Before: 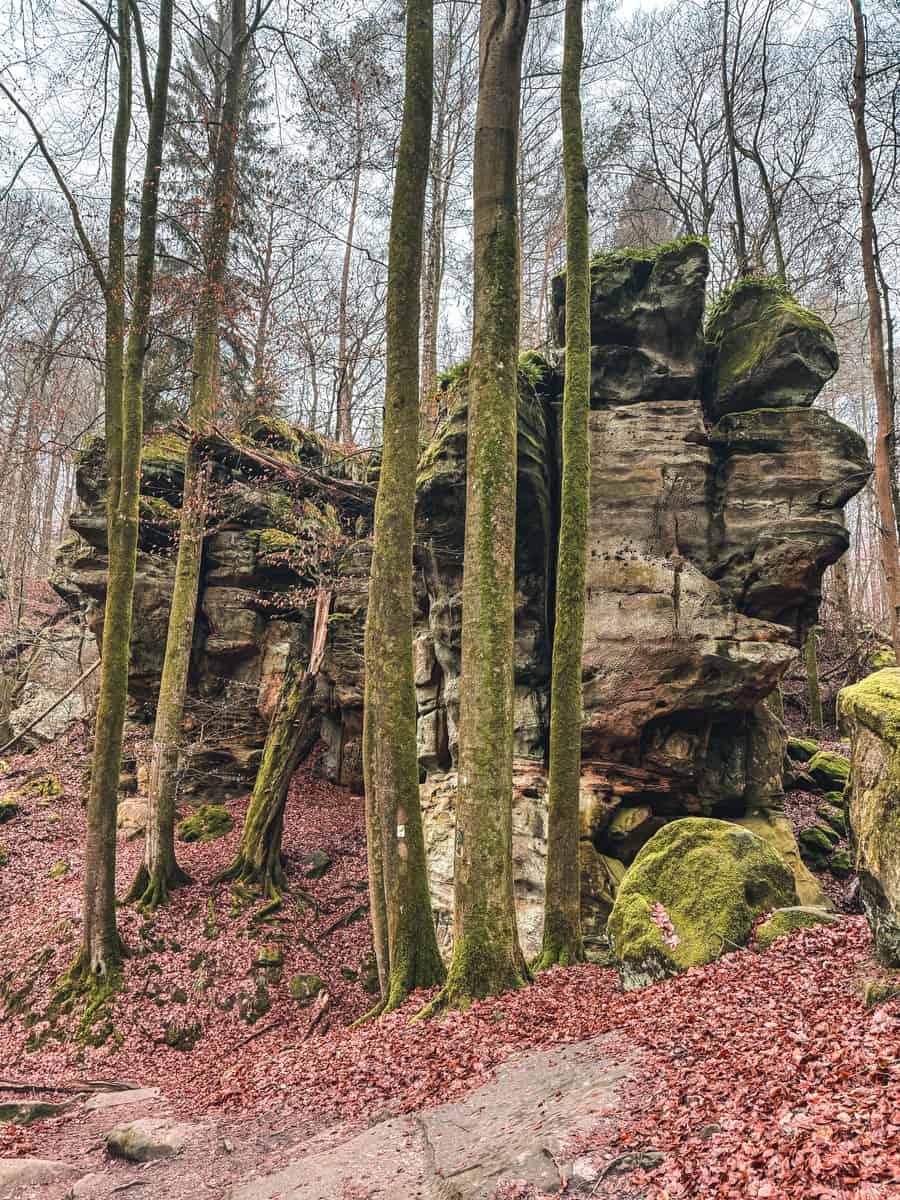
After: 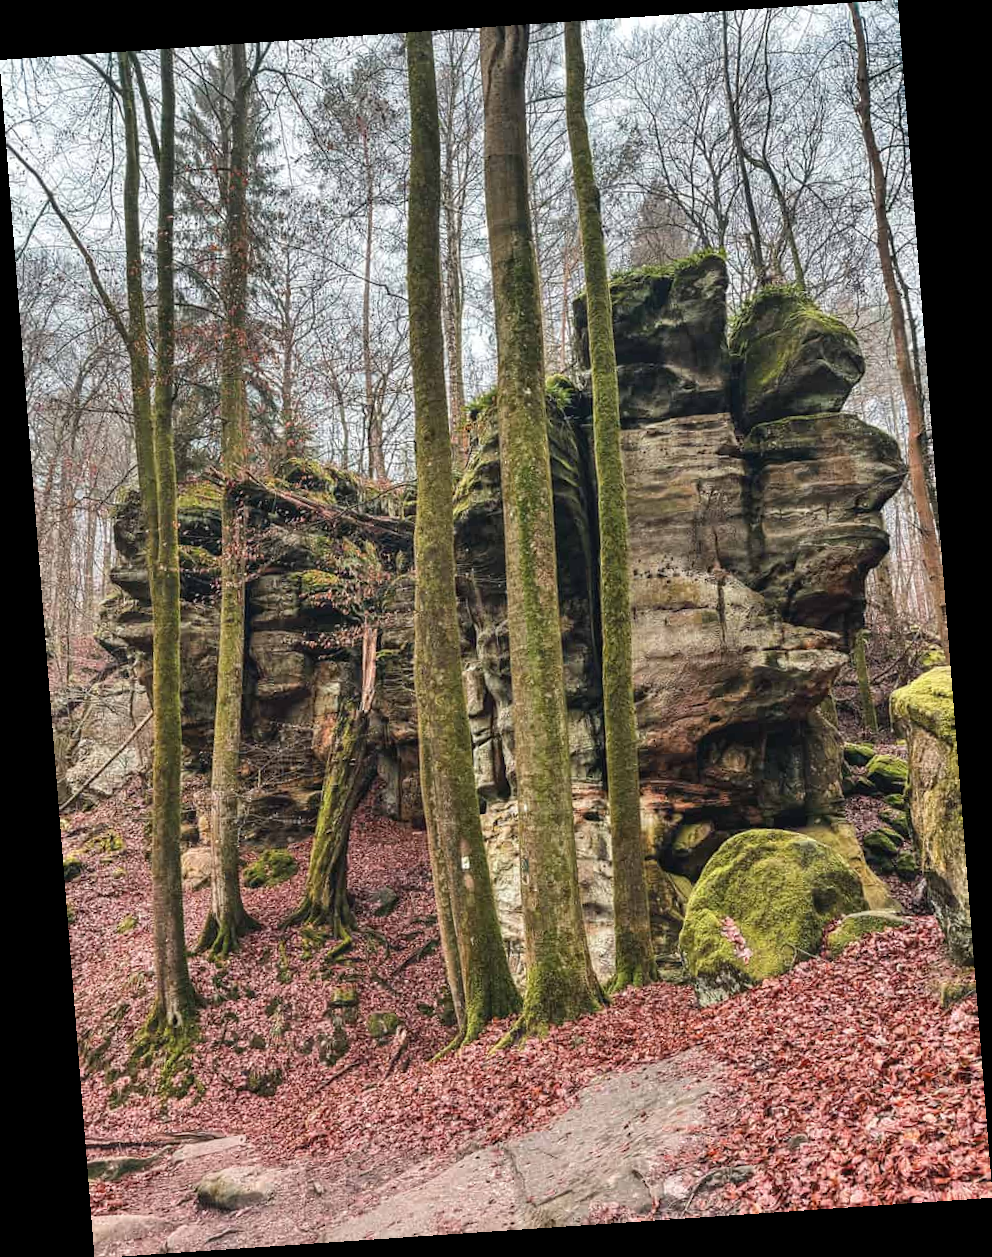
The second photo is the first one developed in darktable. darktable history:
rgb curve: mode RGB, independent channels
rotate and perspective: rotation -4.2°, shear 0.006, automatic cropping off
